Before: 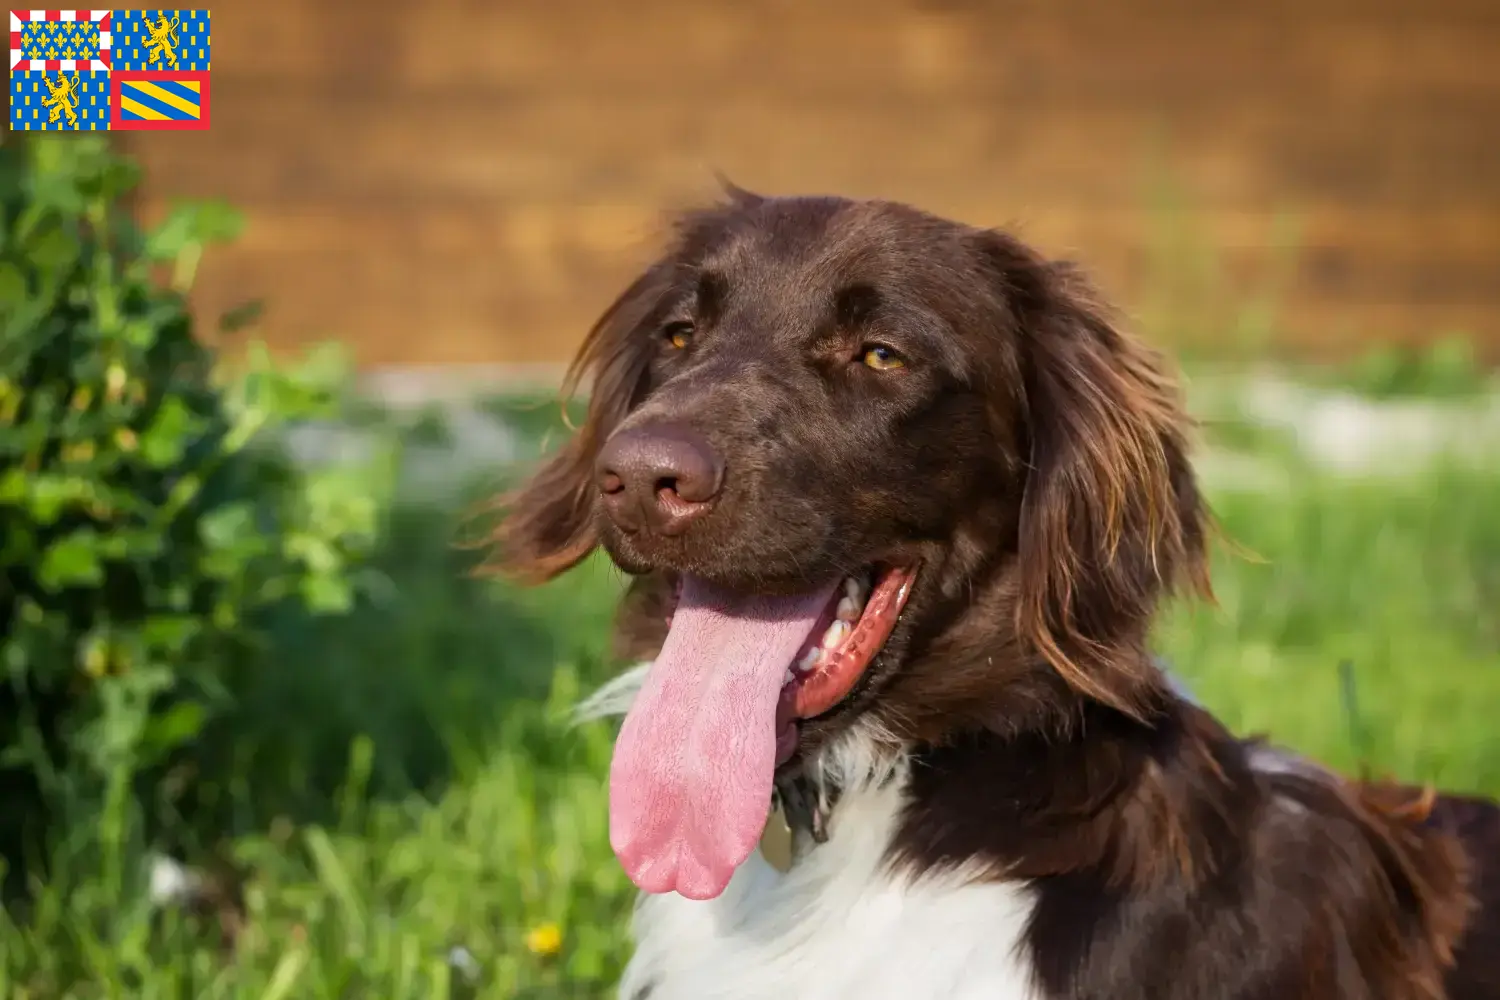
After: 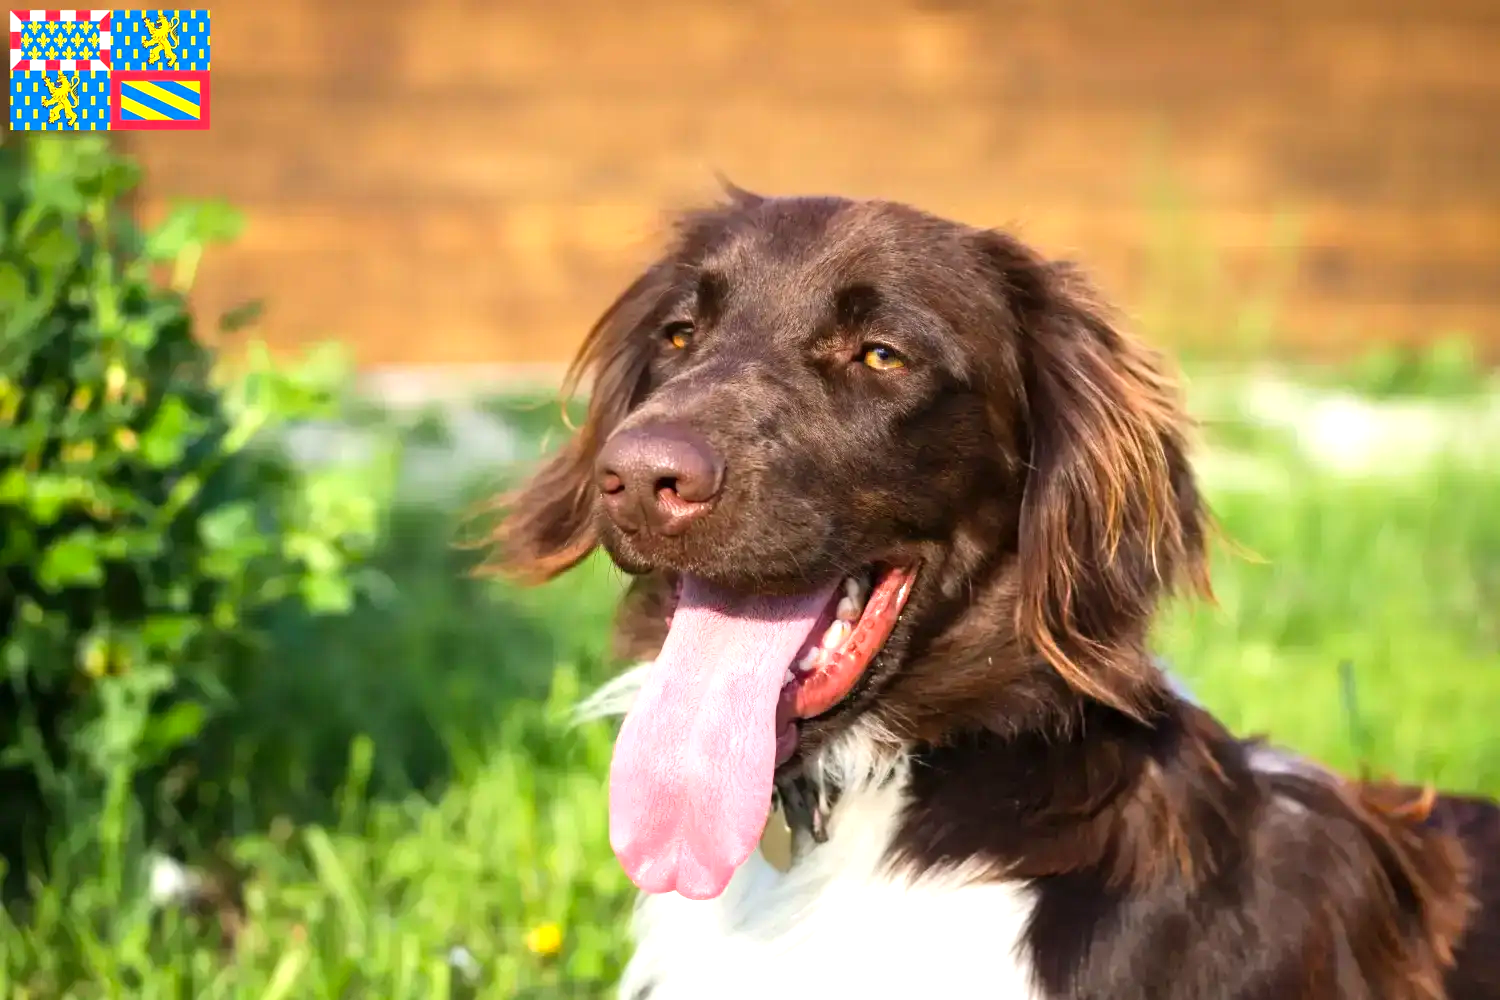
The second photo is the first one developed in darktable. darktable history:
base curve: curves: ch0 [(0, 0) (0.235, 0.266) (0.503, 0.496) (0.786, 0.72) (1, 1)]
levels: levels [0, 0.394, 0.787]
